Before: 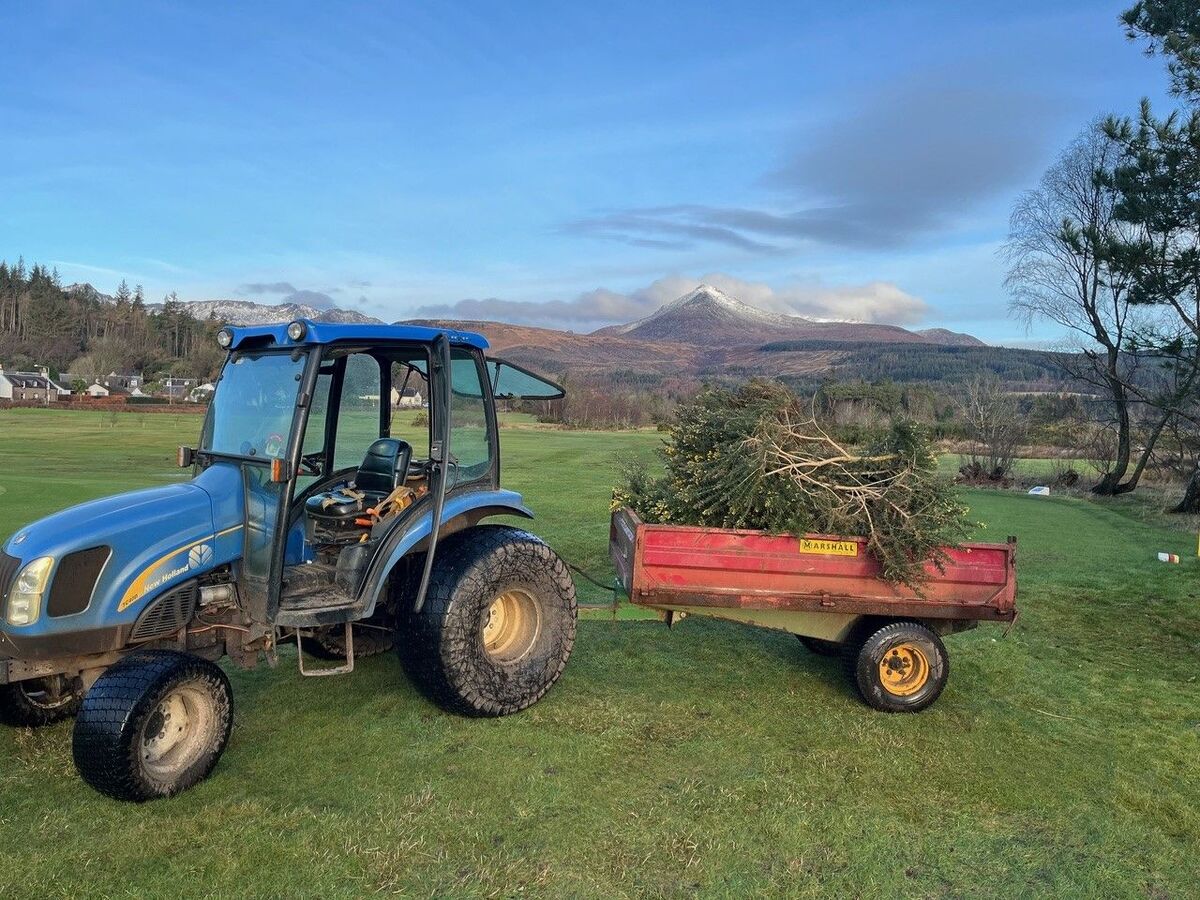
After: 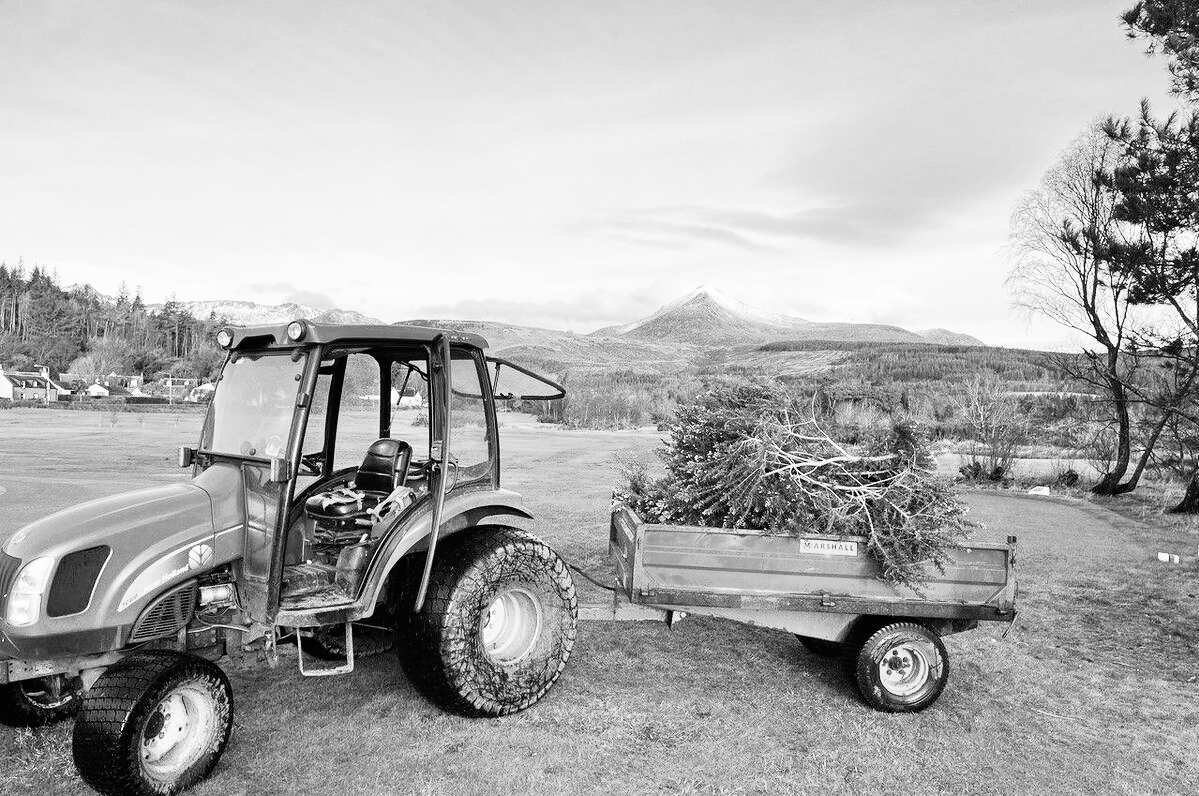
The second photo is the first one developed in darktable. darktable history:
monochrome: on, module defaults
base curve: curves: ch0 [(0, 0) (0.007, 0.004) (0.027, 0.03) (0.046, 0.07) (0.207, 0.54) (0.442, 0.872) (0.673, 0.972) (1, 1)], preserve colors none
crop and rotate: top 0%, bottom 11.49%
exposure: exposure 0.131 EV, compensate highlight preservation false
color balance rgb: linear chroma grading › global chroma 9.31%, global vibrance 41.49%
white balance: emerald 1
color correction: highlights a* 11.96, highlights b* 11.58
